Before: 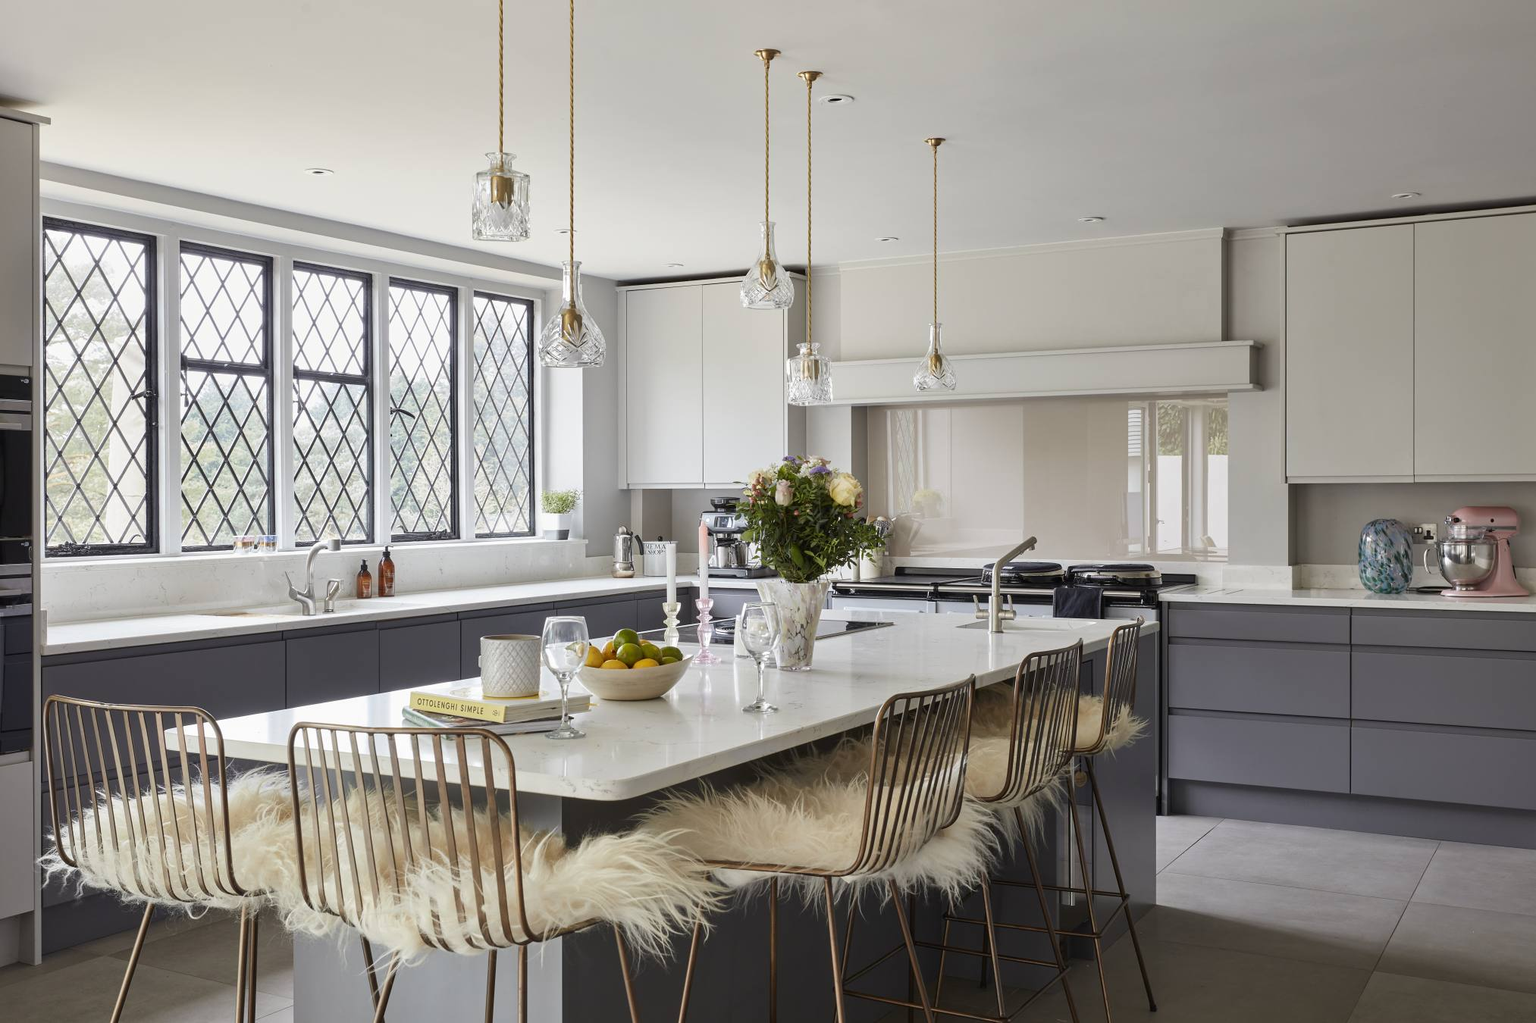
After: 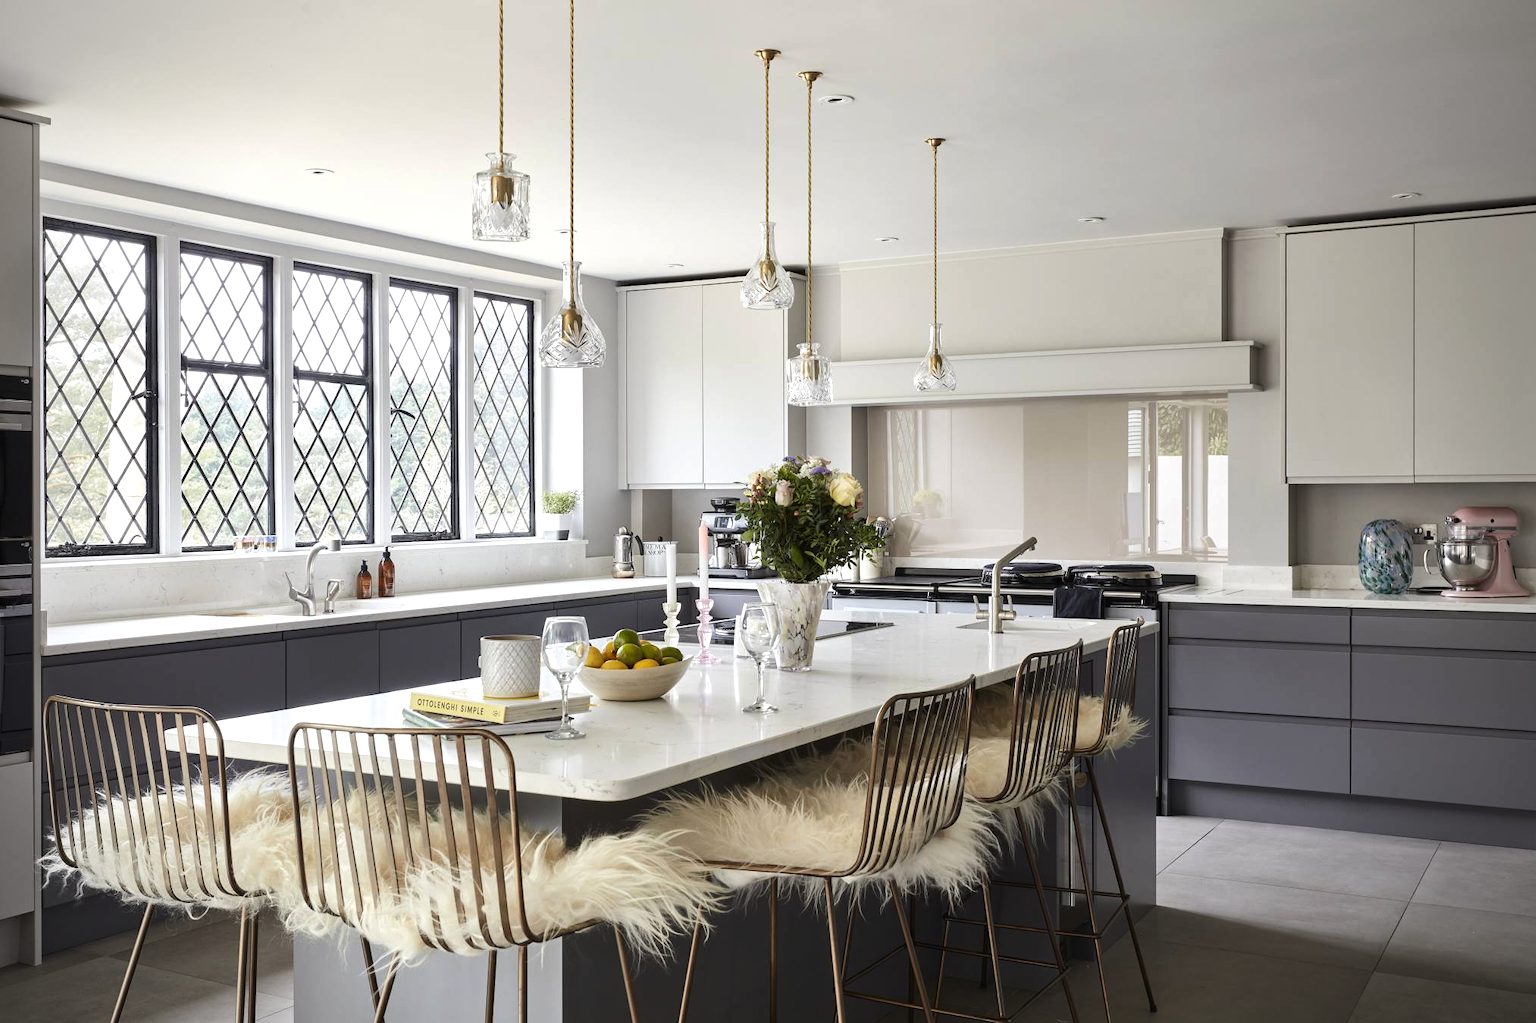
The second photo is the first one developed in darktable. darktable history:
tone equalizer: -8 EV -0.417 EV, -7 EV -0.389 EV, -6 EV -0.333 EV, -5 EV -0.222 EV, -3 EV 0.222 EV, -2 EV 0.333 EV, -1 EV 0.389 EV, +0 EV 0.417 EV, edges refinement/feathering 500, mask exposure compensation -1.57 EV, preserve details no
vignetting: fall-off radius 60.92%
